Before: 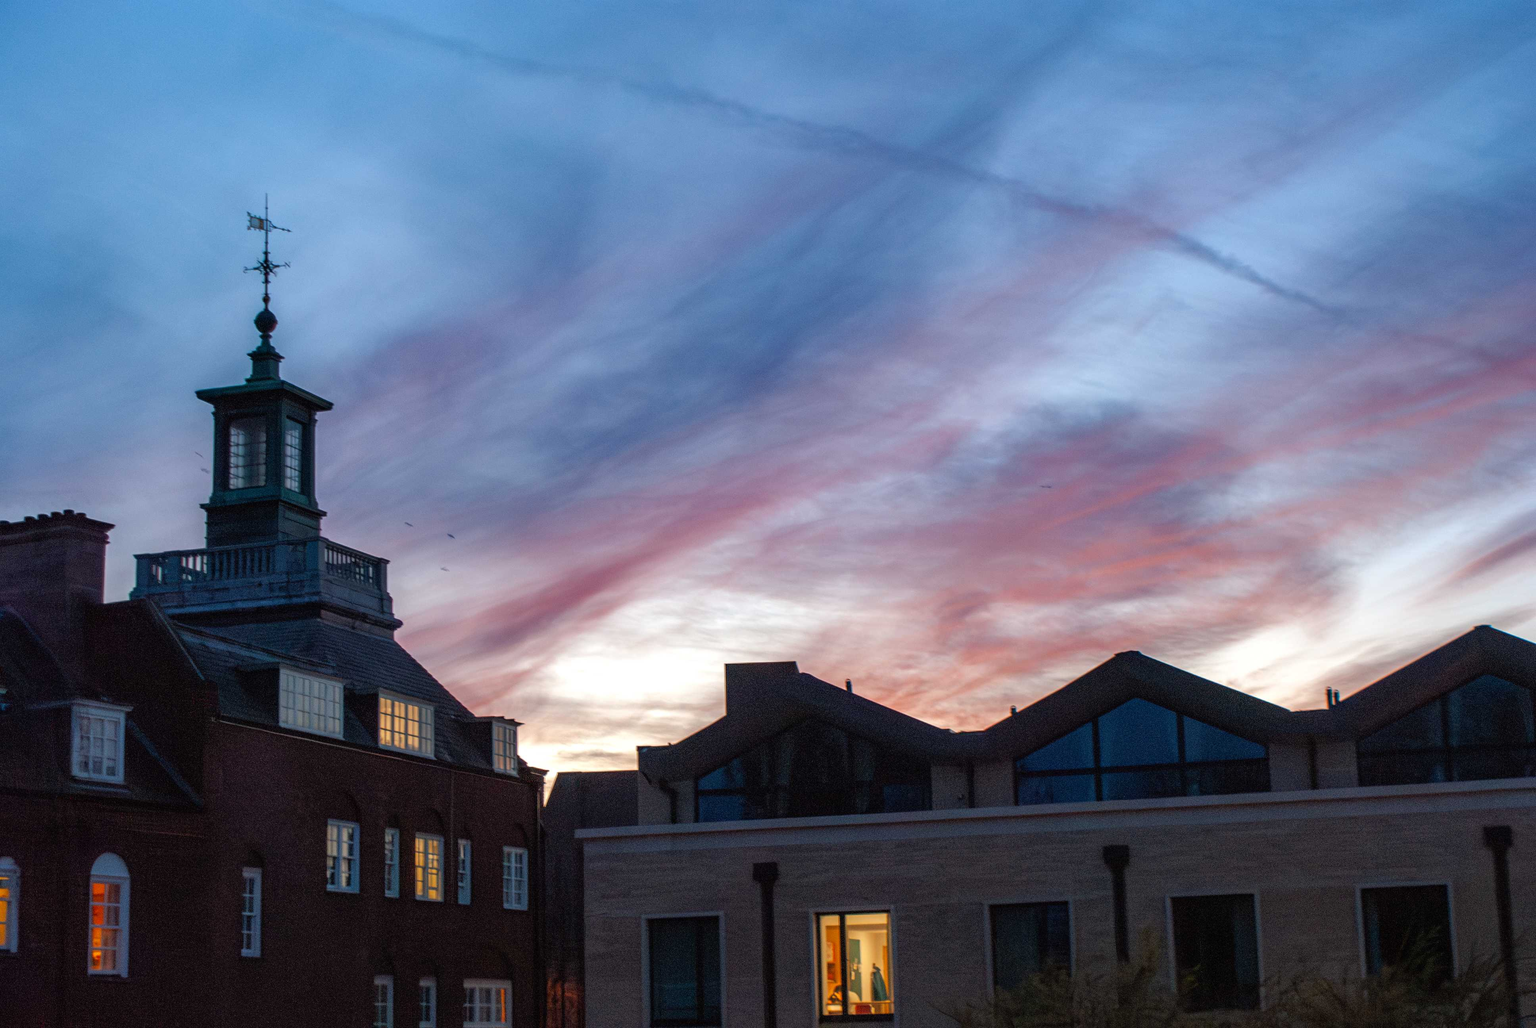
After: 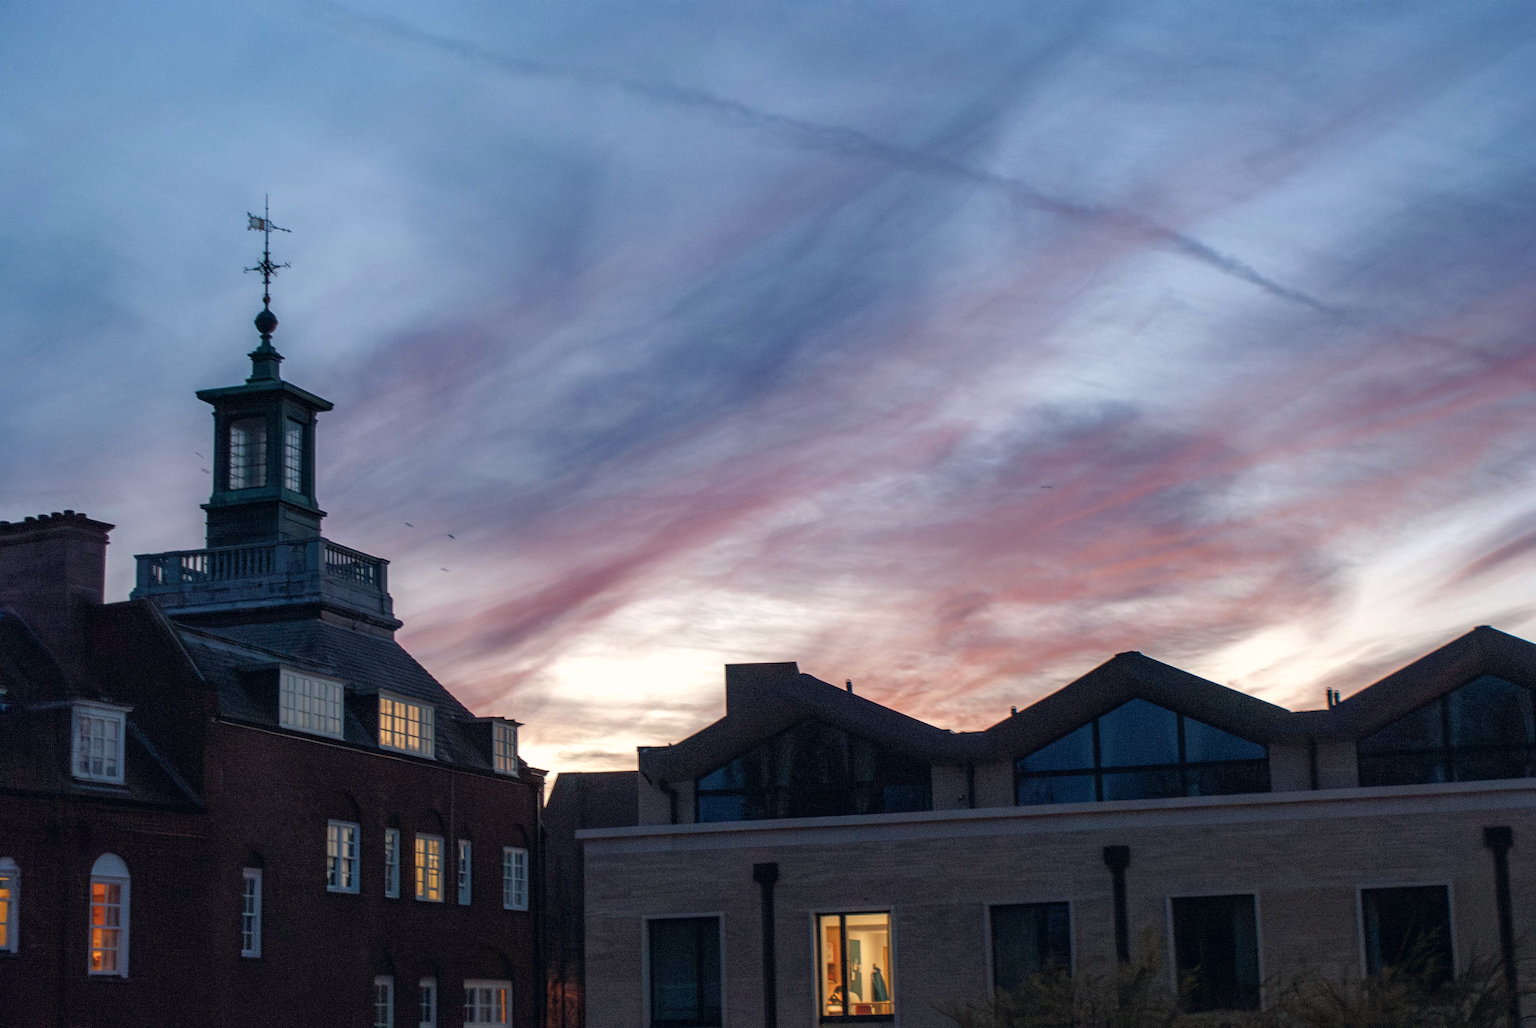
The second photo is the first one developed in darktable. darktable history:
color correction: highlights a* 2.93, highlights b* 5.02, shadows a* -1.5, shadows b* -4.87, saturation 0.798
